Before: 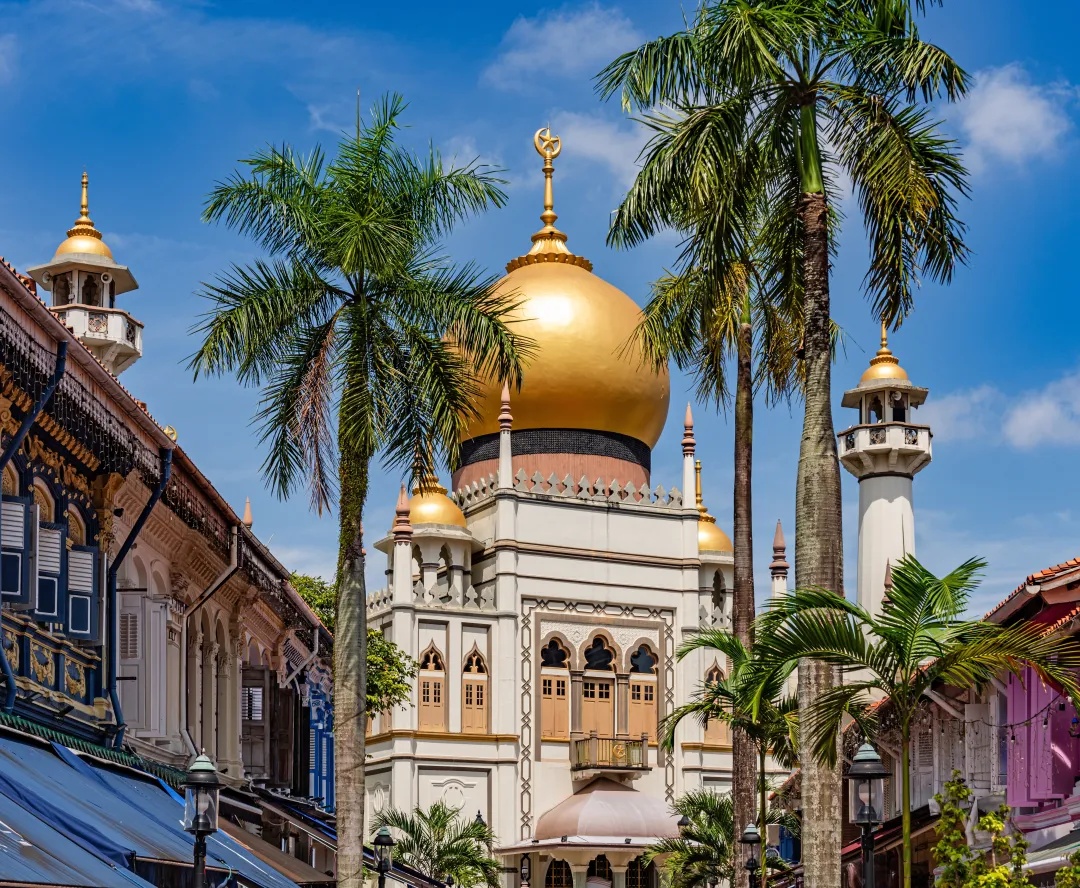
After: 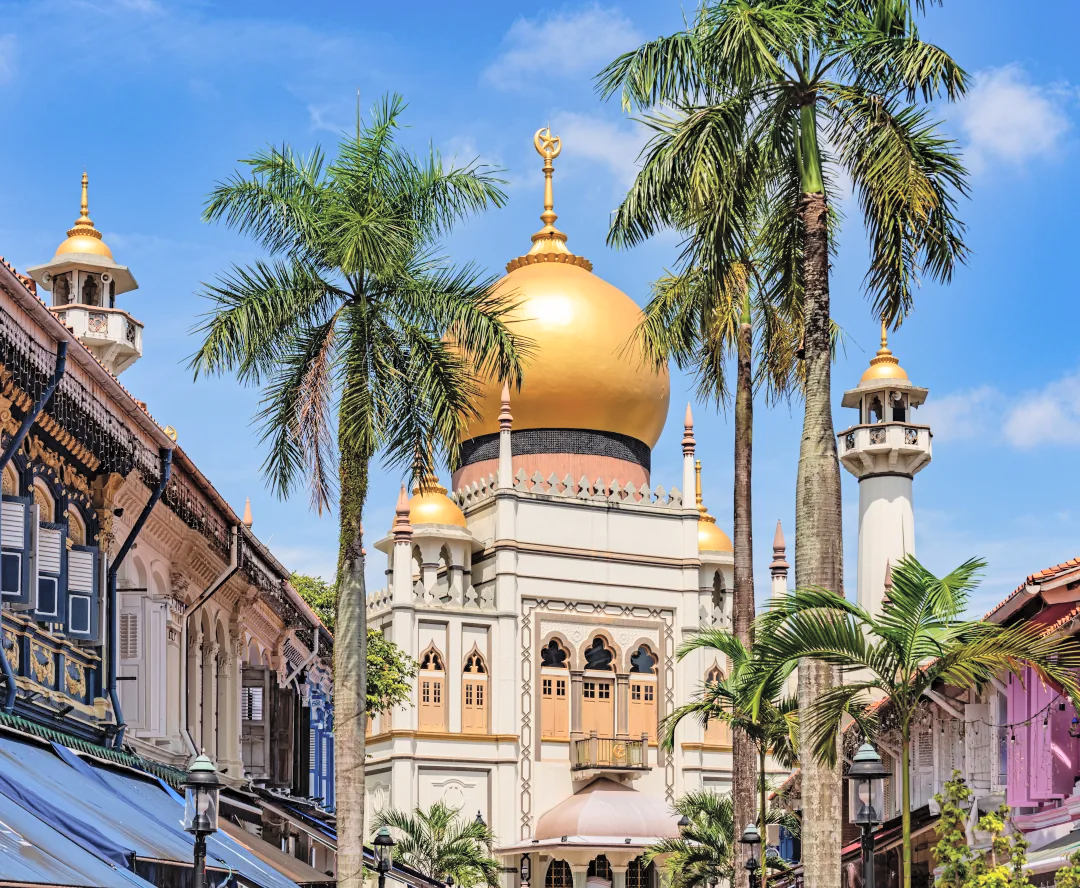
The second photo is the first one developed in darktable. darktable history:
shadows and highlights: shadows 37.27, highlights -28.18, soften with gaussian
global tonemap: drago (0.7, 100)
